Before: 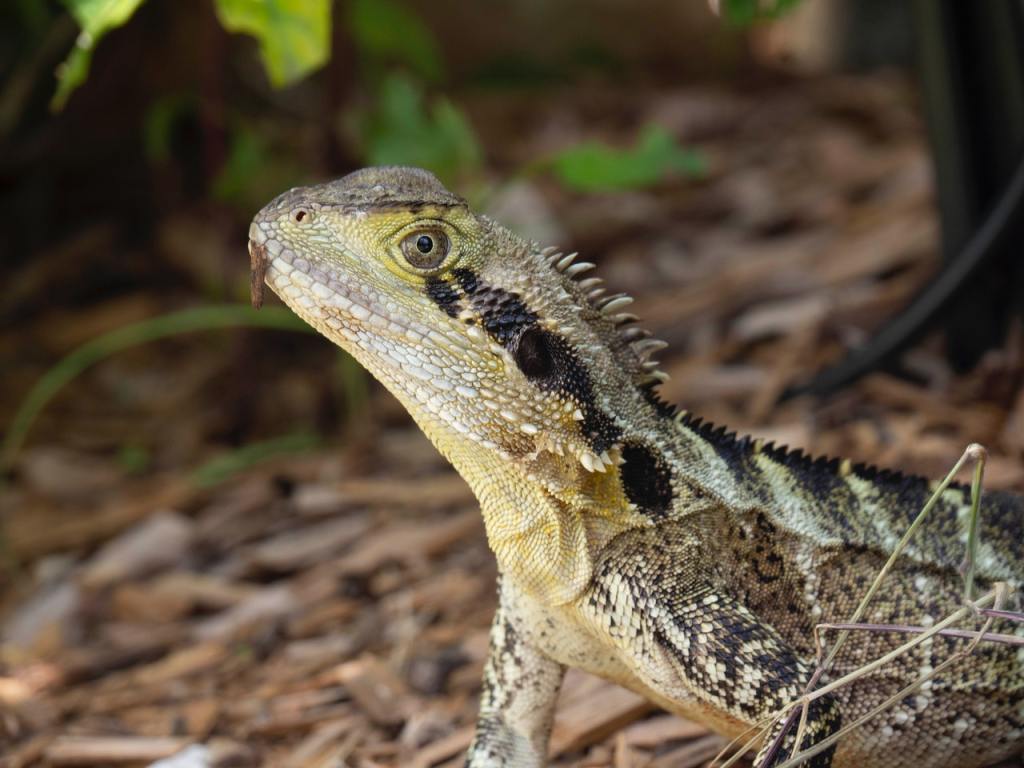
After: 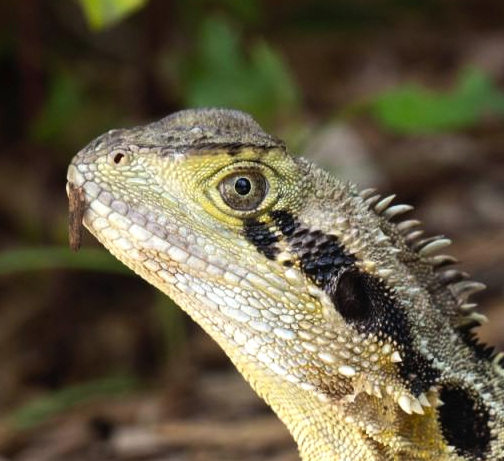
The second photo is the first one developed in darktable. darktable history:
crop: left 17.835%, top 7.675%, right 32.881%, bottom 32.213%
tone equalizer: -8 EV -0.417 EV, -7 EV -0.389 EV, -6 EV -0.333 EV, -5 EV -0.222 EV, -3 EV 0.222 EV, -2 EV 0.333 EV, -1 EV 0.389 EV, +0 EV 0.417 EV, edges refinement/feathering 500, mask exposure compensation -1.57 EV, preserve details no
